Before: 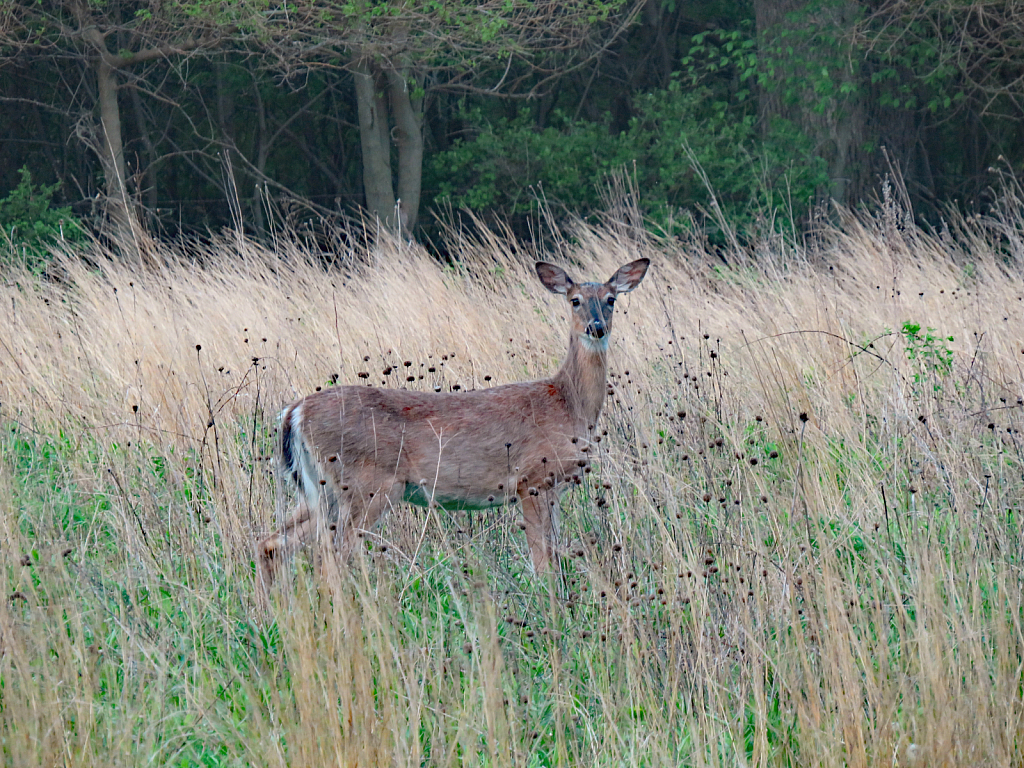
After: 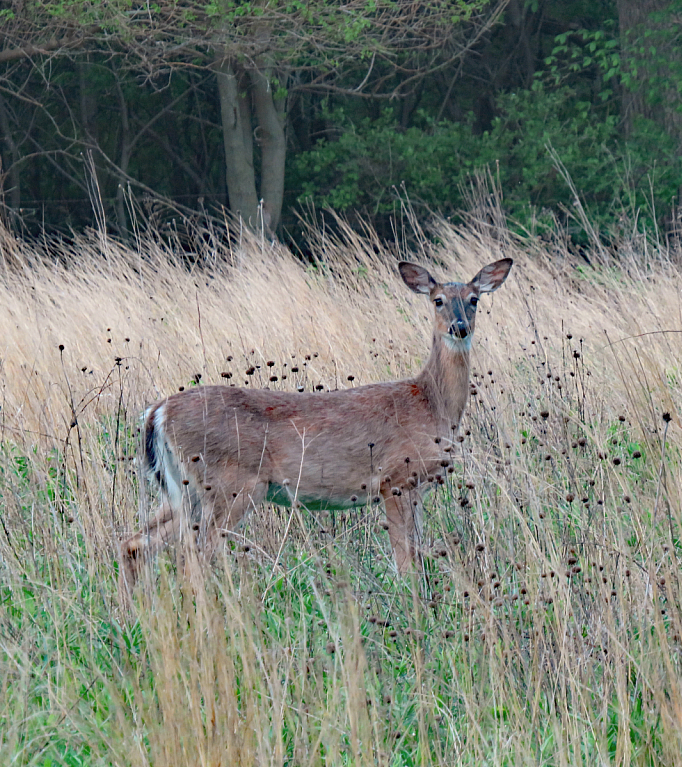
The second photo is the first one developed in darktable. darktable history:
contrast brightness saturation: saturation -0.051
crop and rotate: left 13.441%, right 19.922%
